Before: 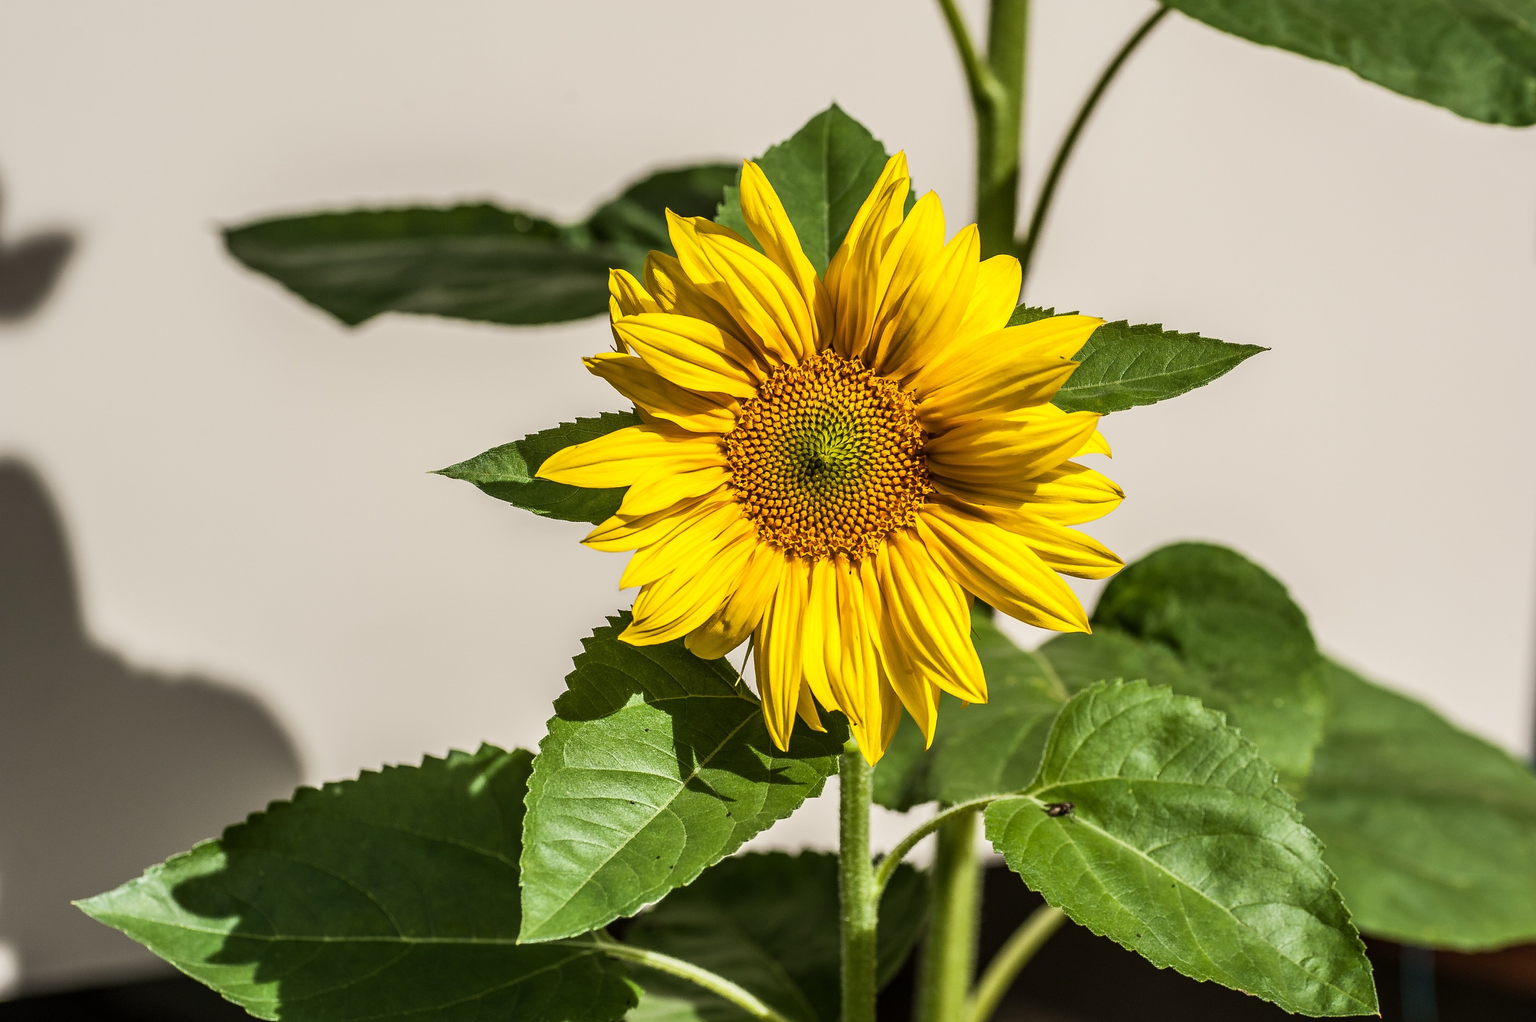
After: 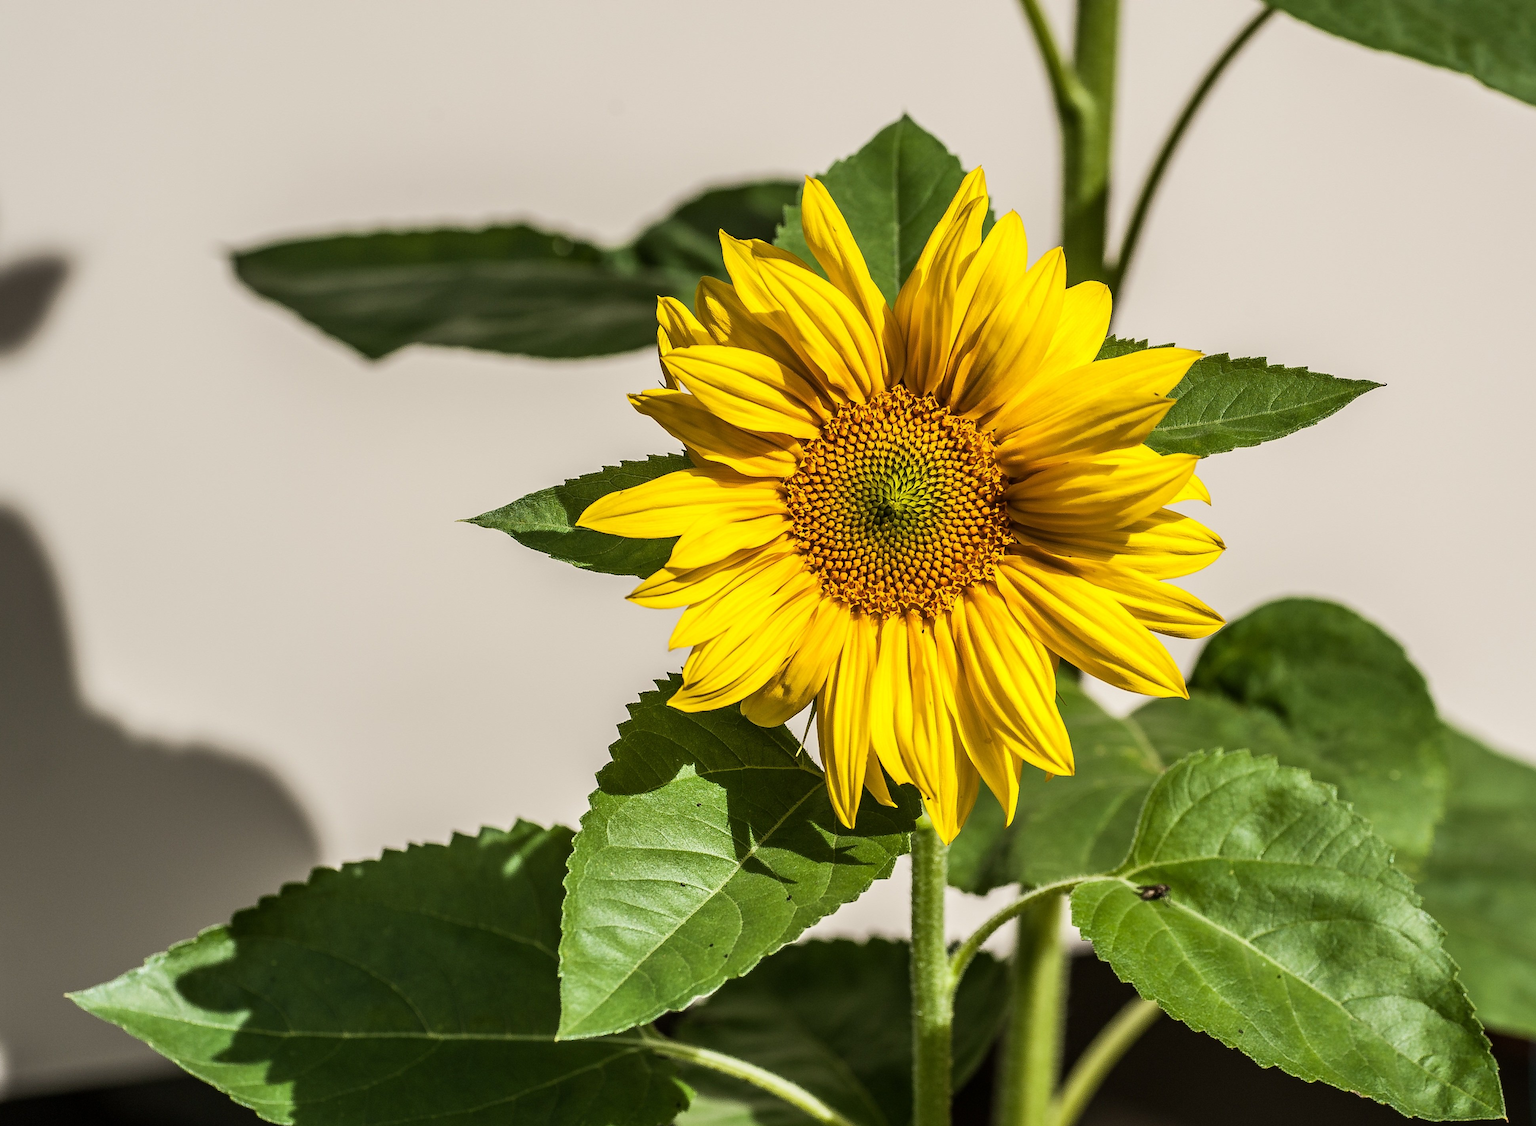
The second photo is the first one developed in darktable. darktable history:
crop and rotate: left 0.857%, right 8.396%
